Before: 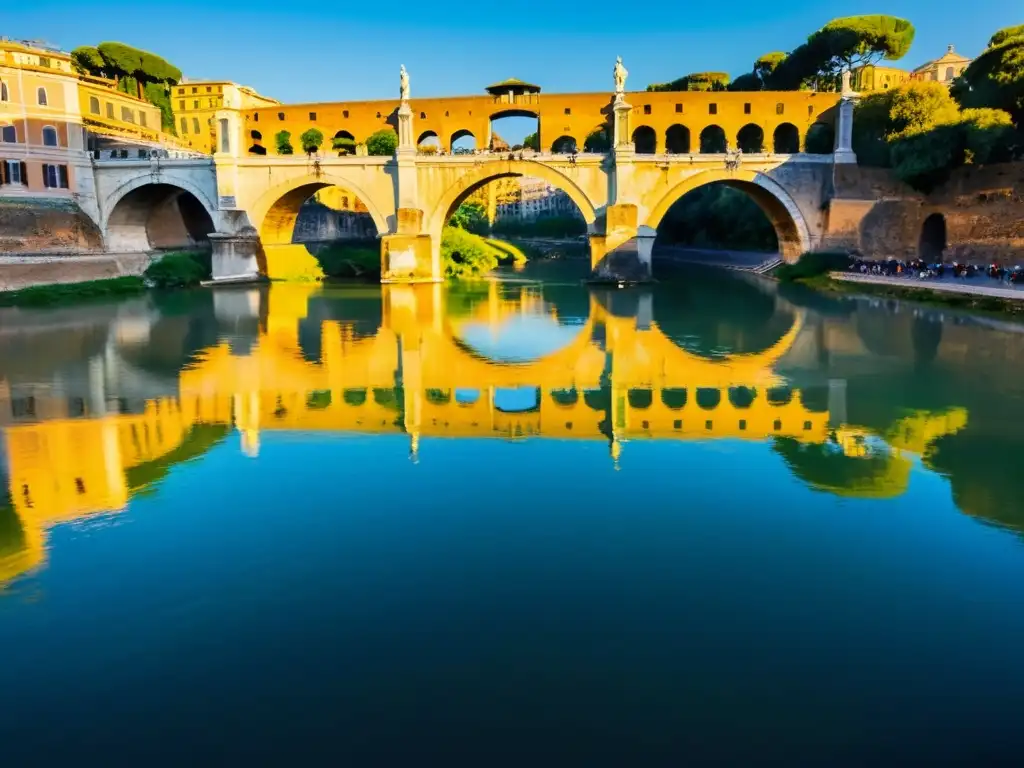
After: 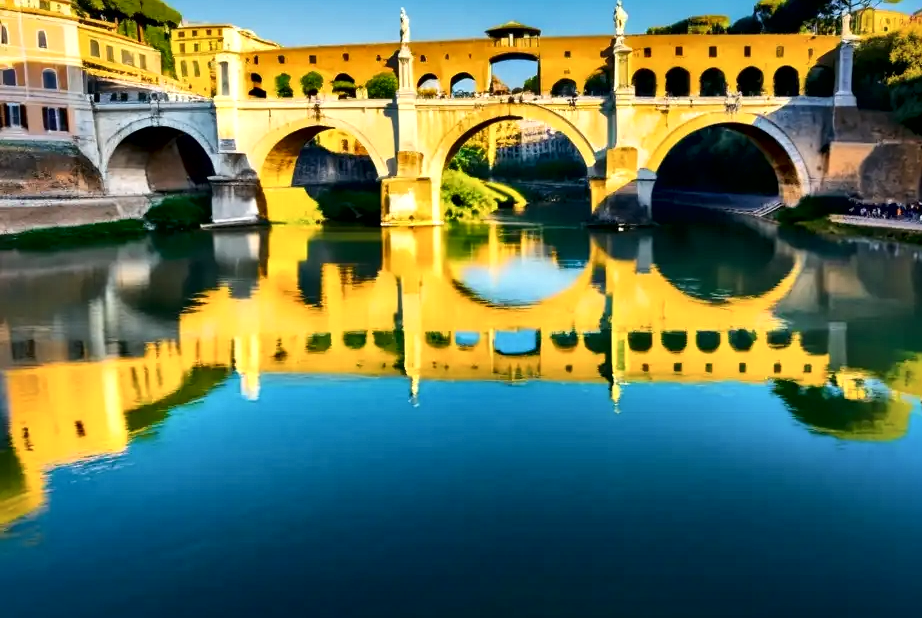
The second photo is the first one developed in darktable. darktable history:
local contrast: mode bilateral grid, contrast 45, coarseness 70, detail 214%, midtone range 0.2
crop: top 7.474%, right 9.893%, bottom 11.963%
